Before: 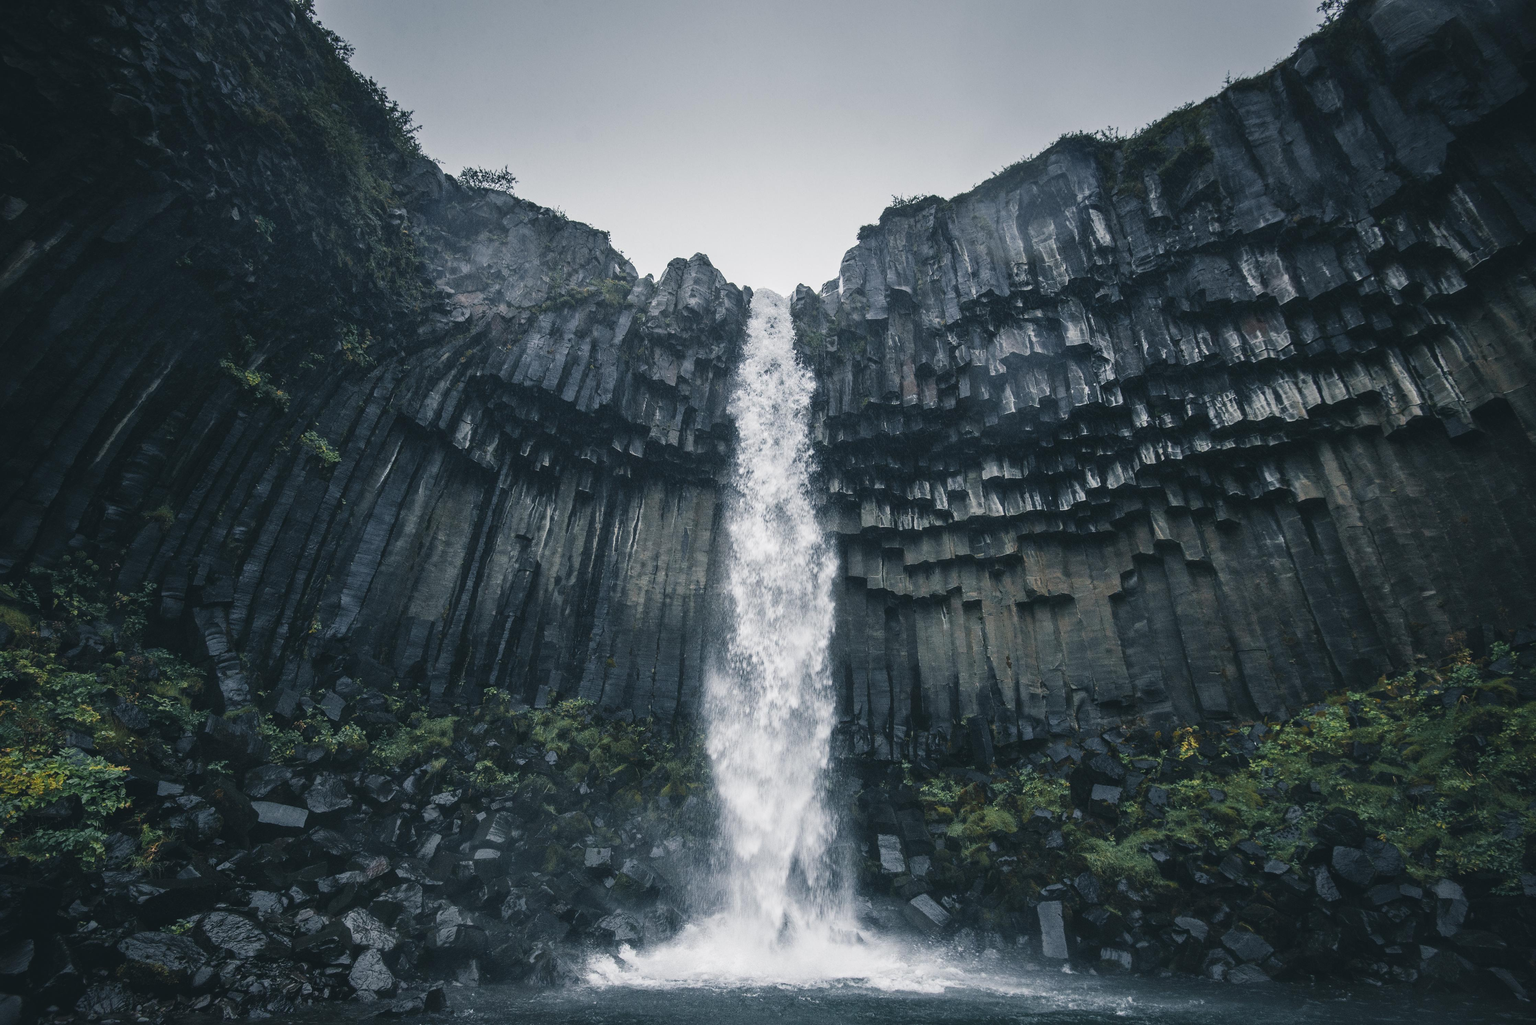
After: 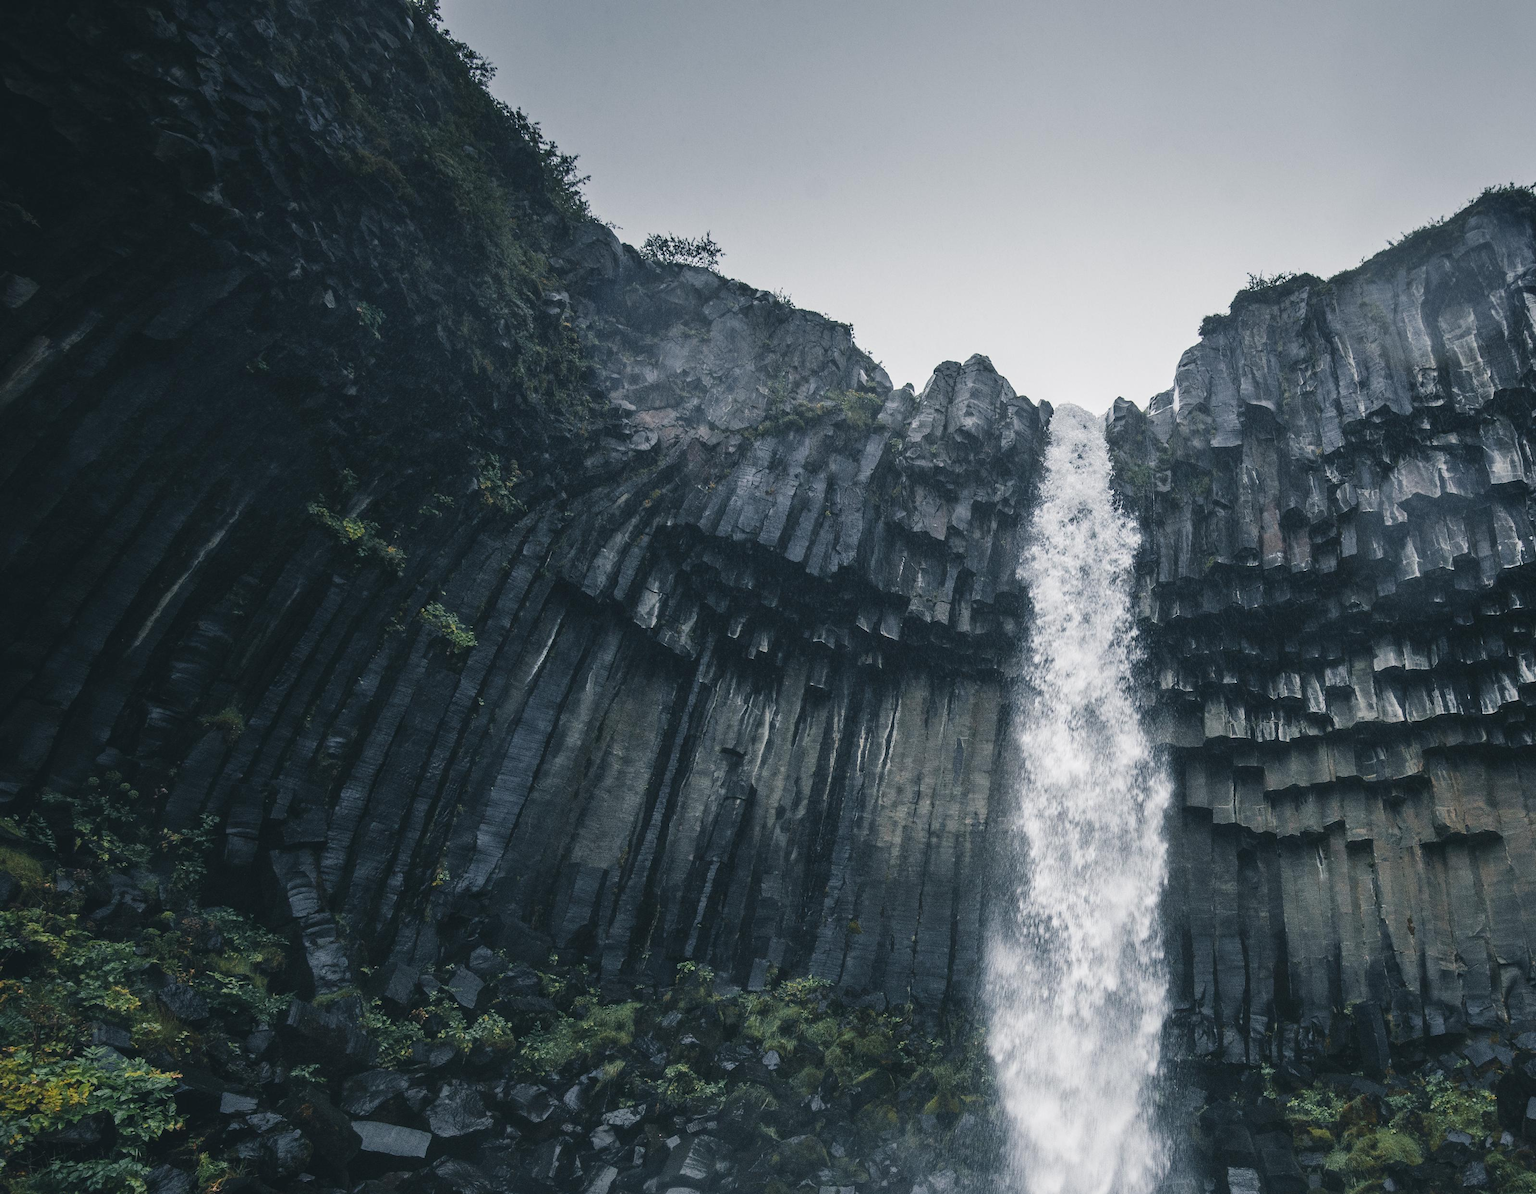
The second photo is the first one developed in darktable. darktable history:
crop: right 28.48%, bottom 16.632%
